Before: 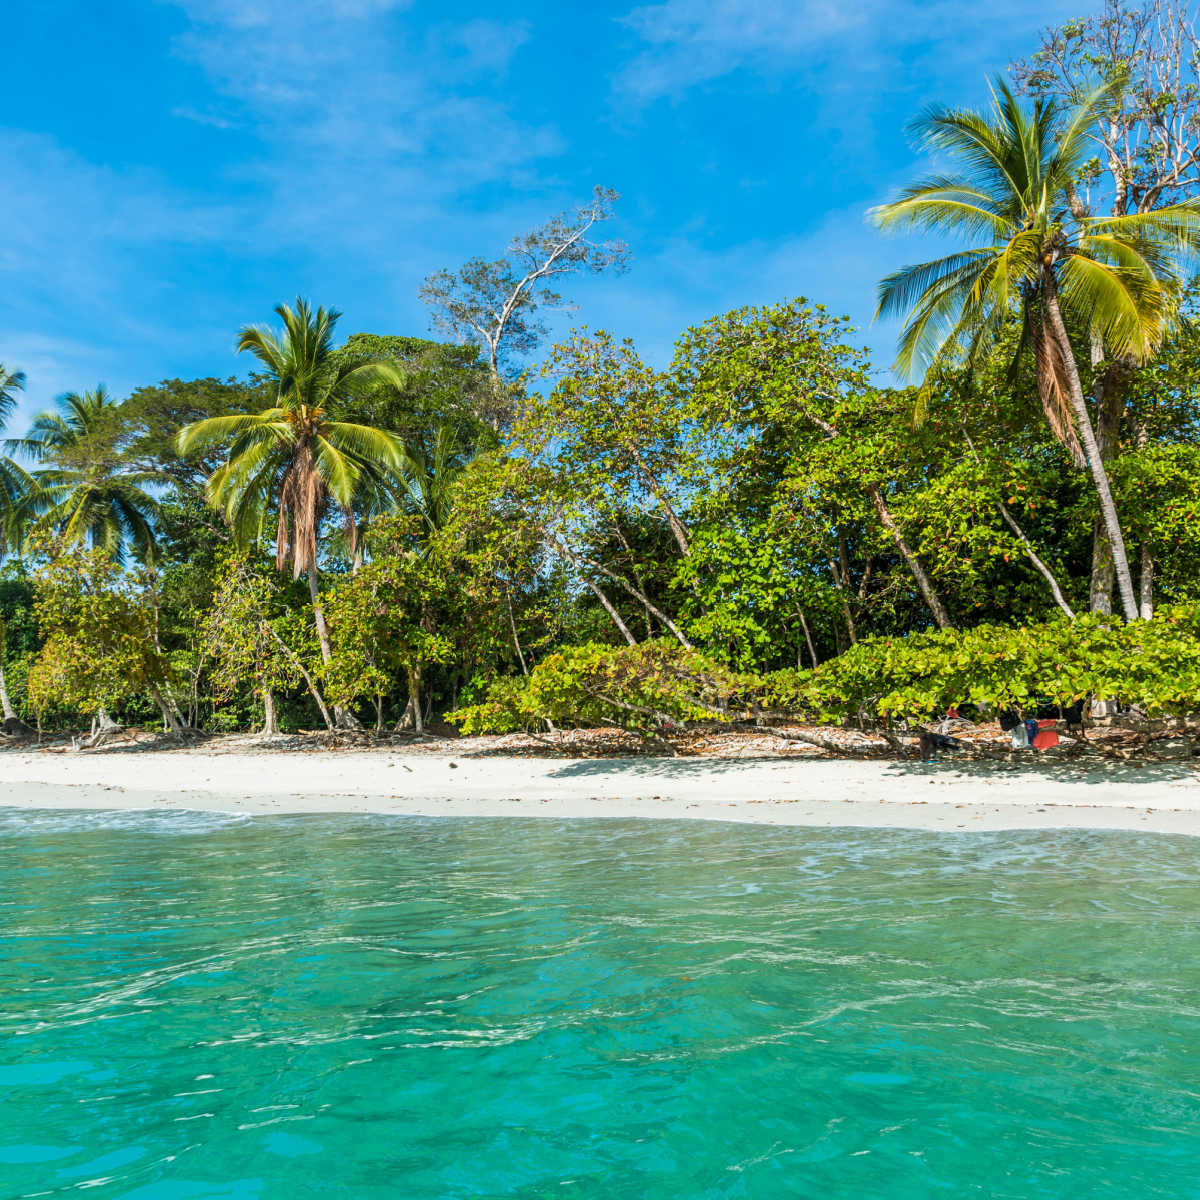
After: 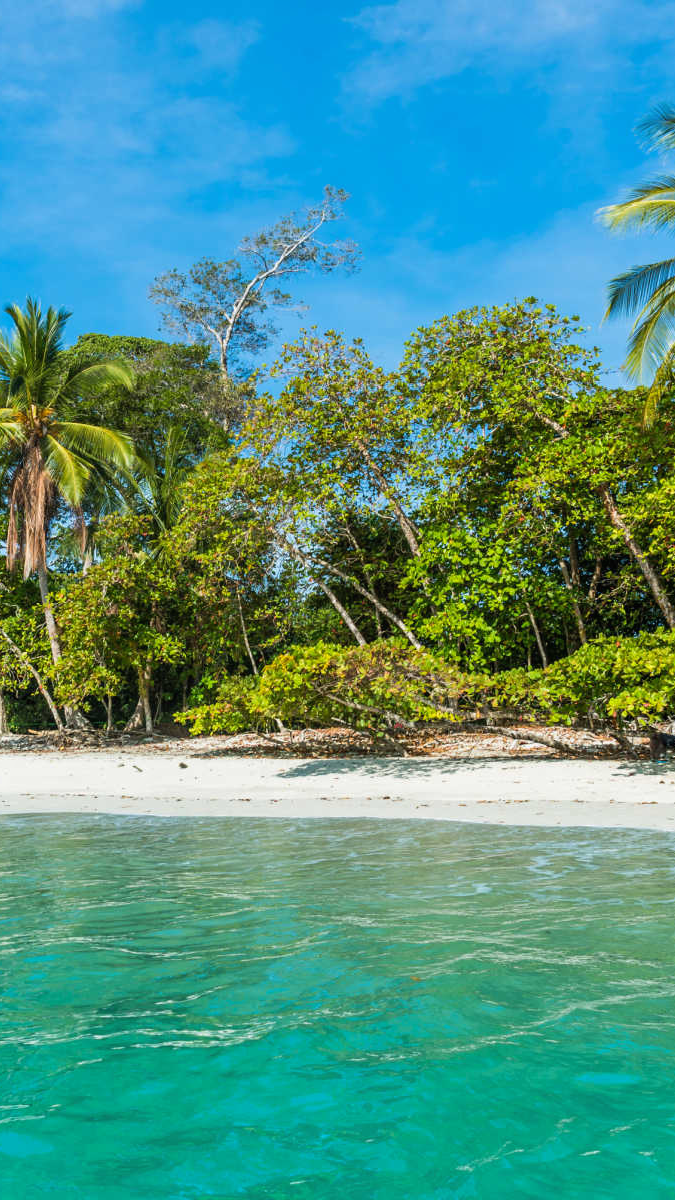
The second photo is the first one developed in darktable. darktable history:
crop and rotate: left 22.516%, right 21.234%
local contrast: mode bilateral grid, contrast 100, coarseness 100, detail 91%, midtone range 0.2
